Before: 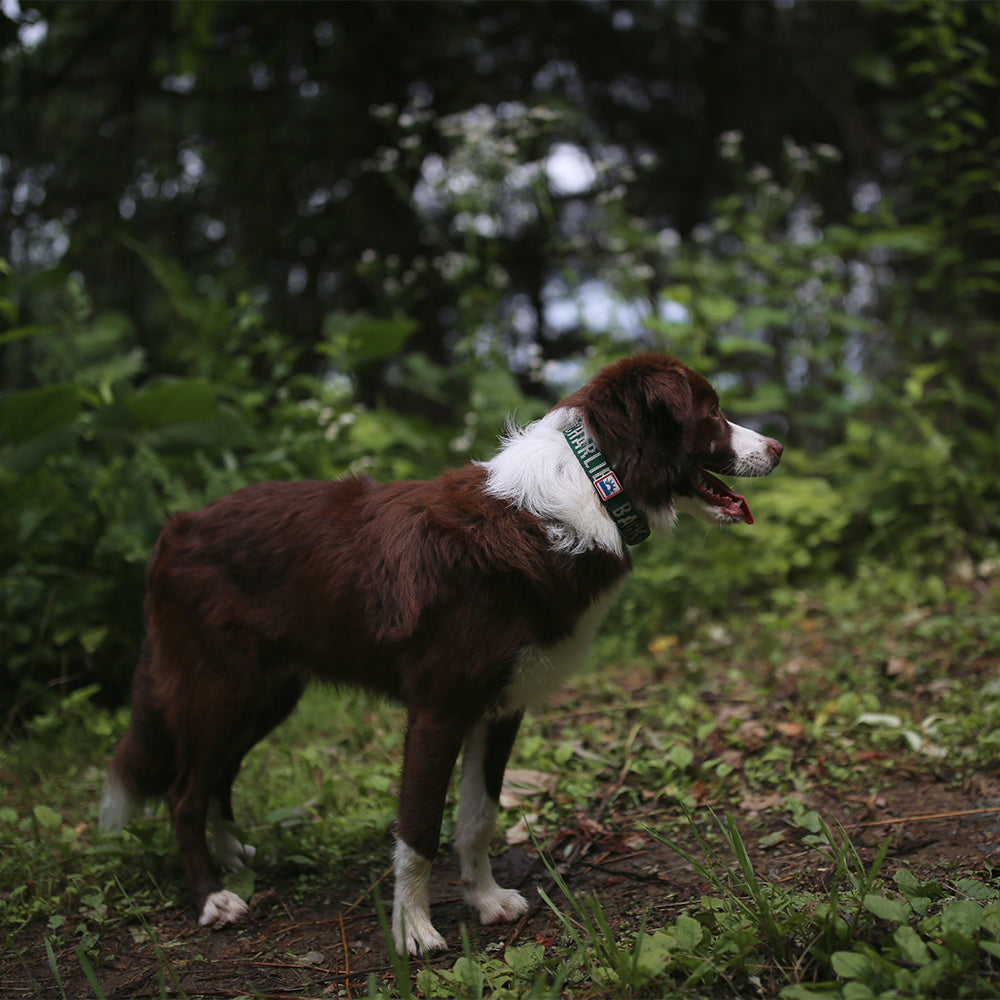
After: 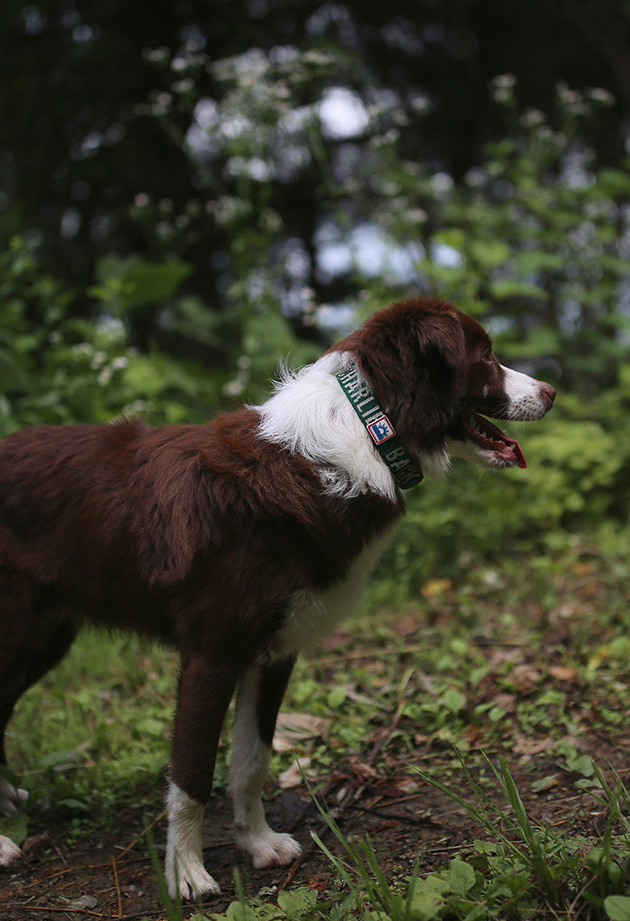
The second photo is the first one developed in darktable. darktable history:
crop and rotate: left 22.773%, top 5.621%, right 14.208%, bottom 2.252%
